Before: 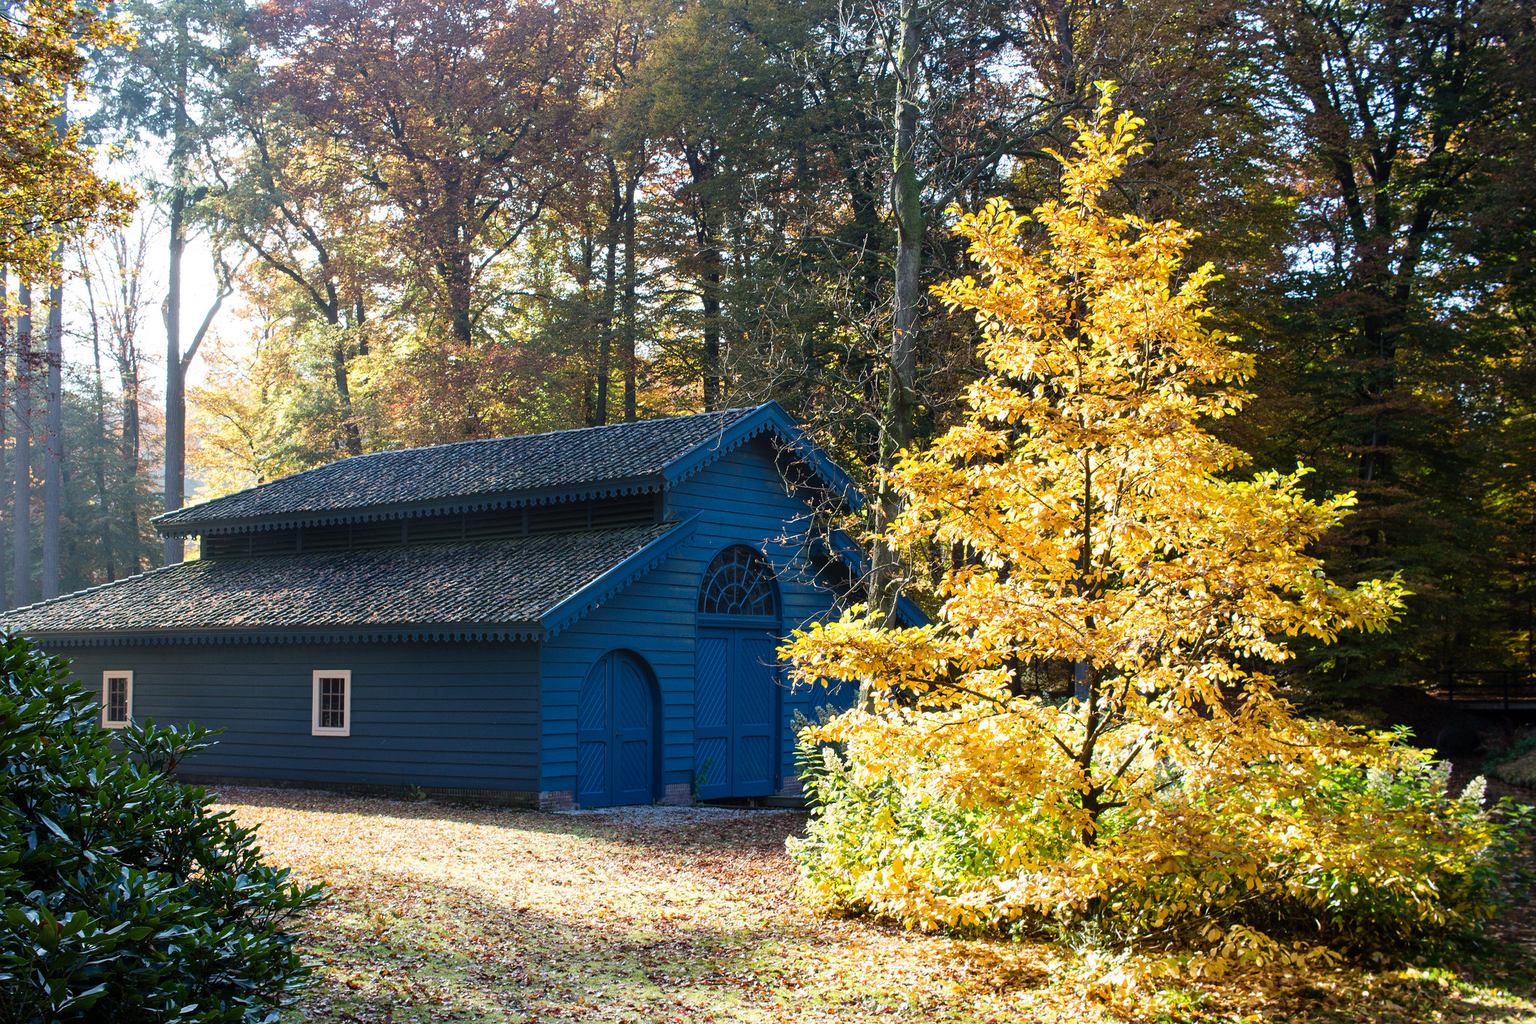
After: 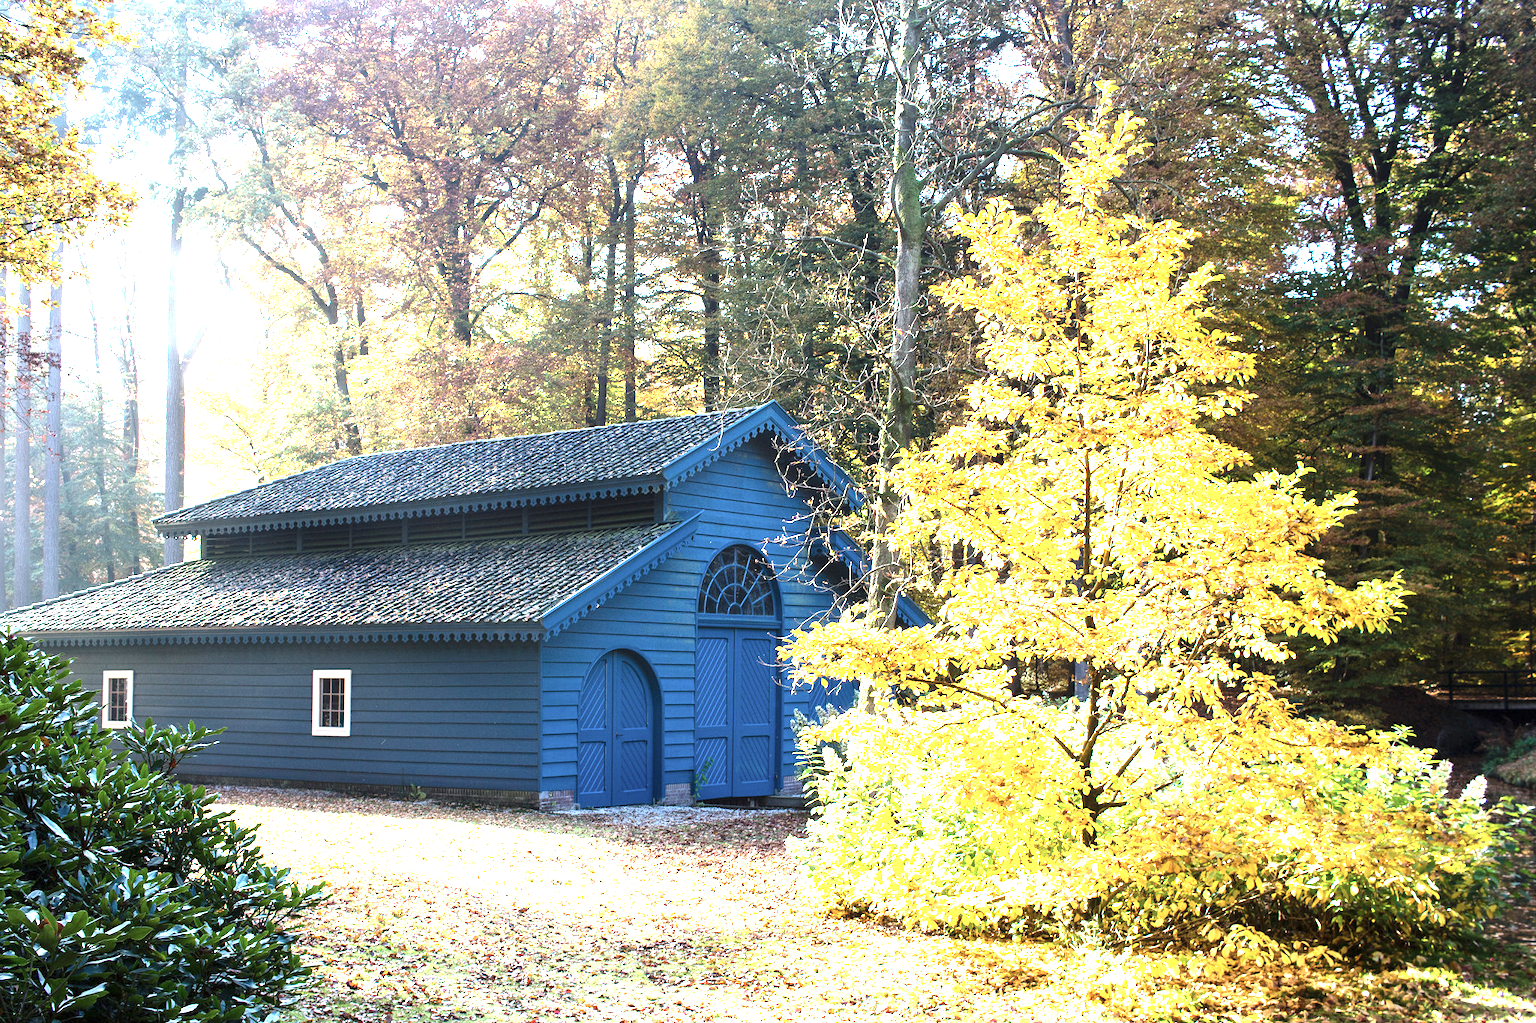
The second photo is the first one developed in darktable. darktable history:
contrast brightness saturation: contrast 0.11, saturation -0.17
exposure: black level correction 0, exposure 1.9 EV, compensate highlight preservation false
